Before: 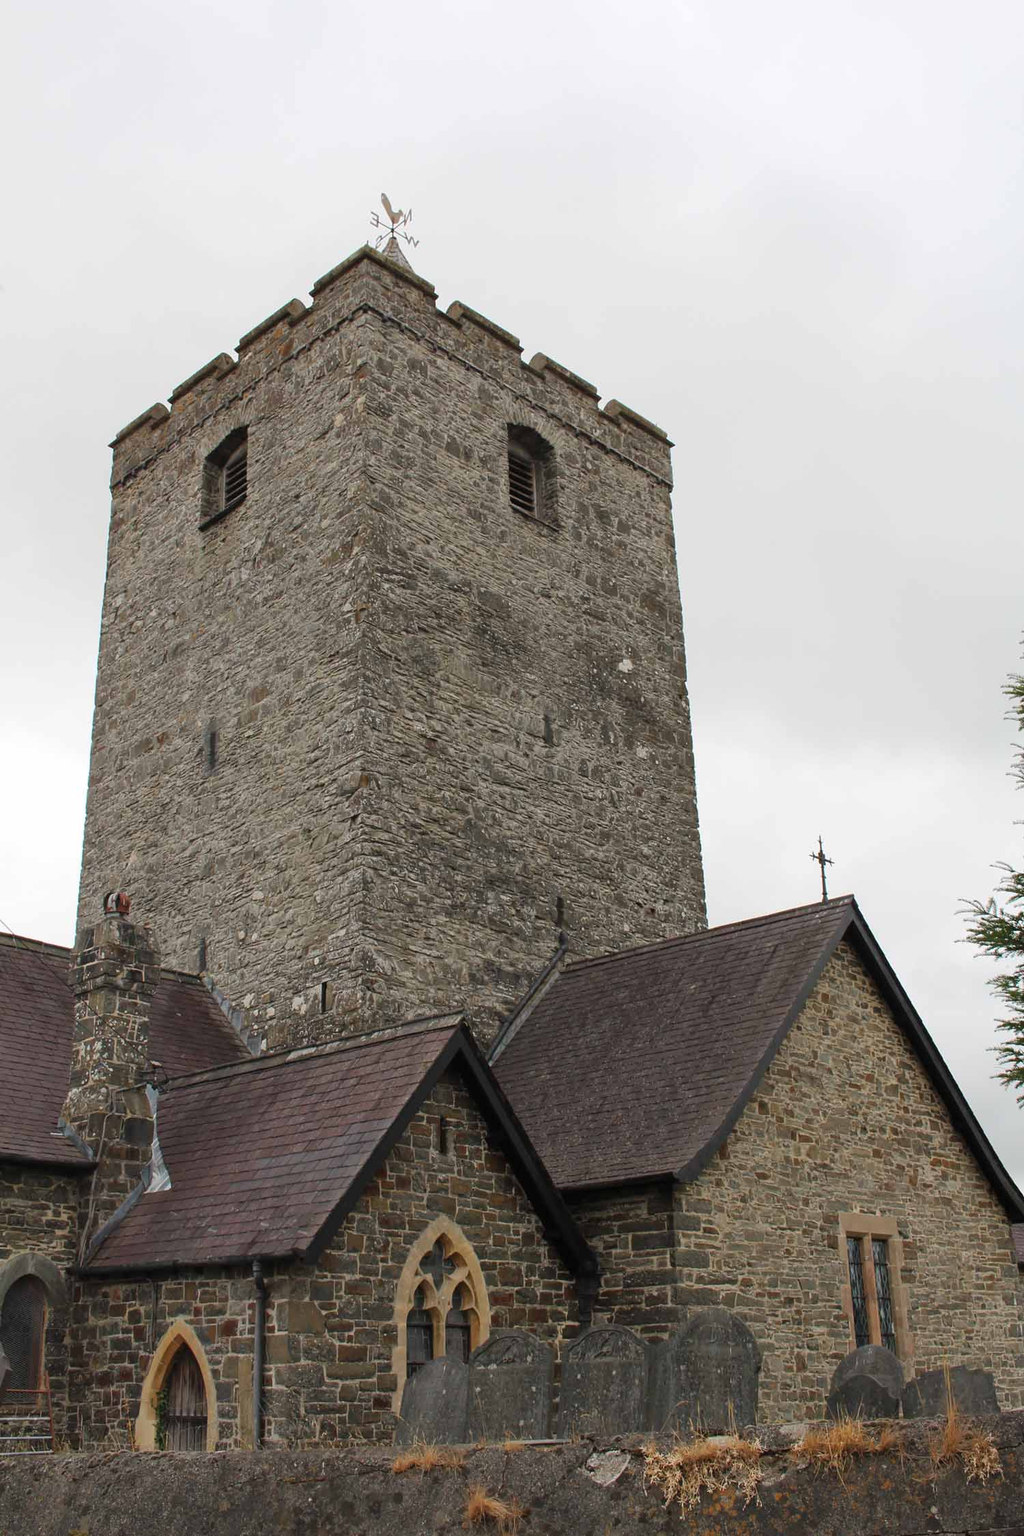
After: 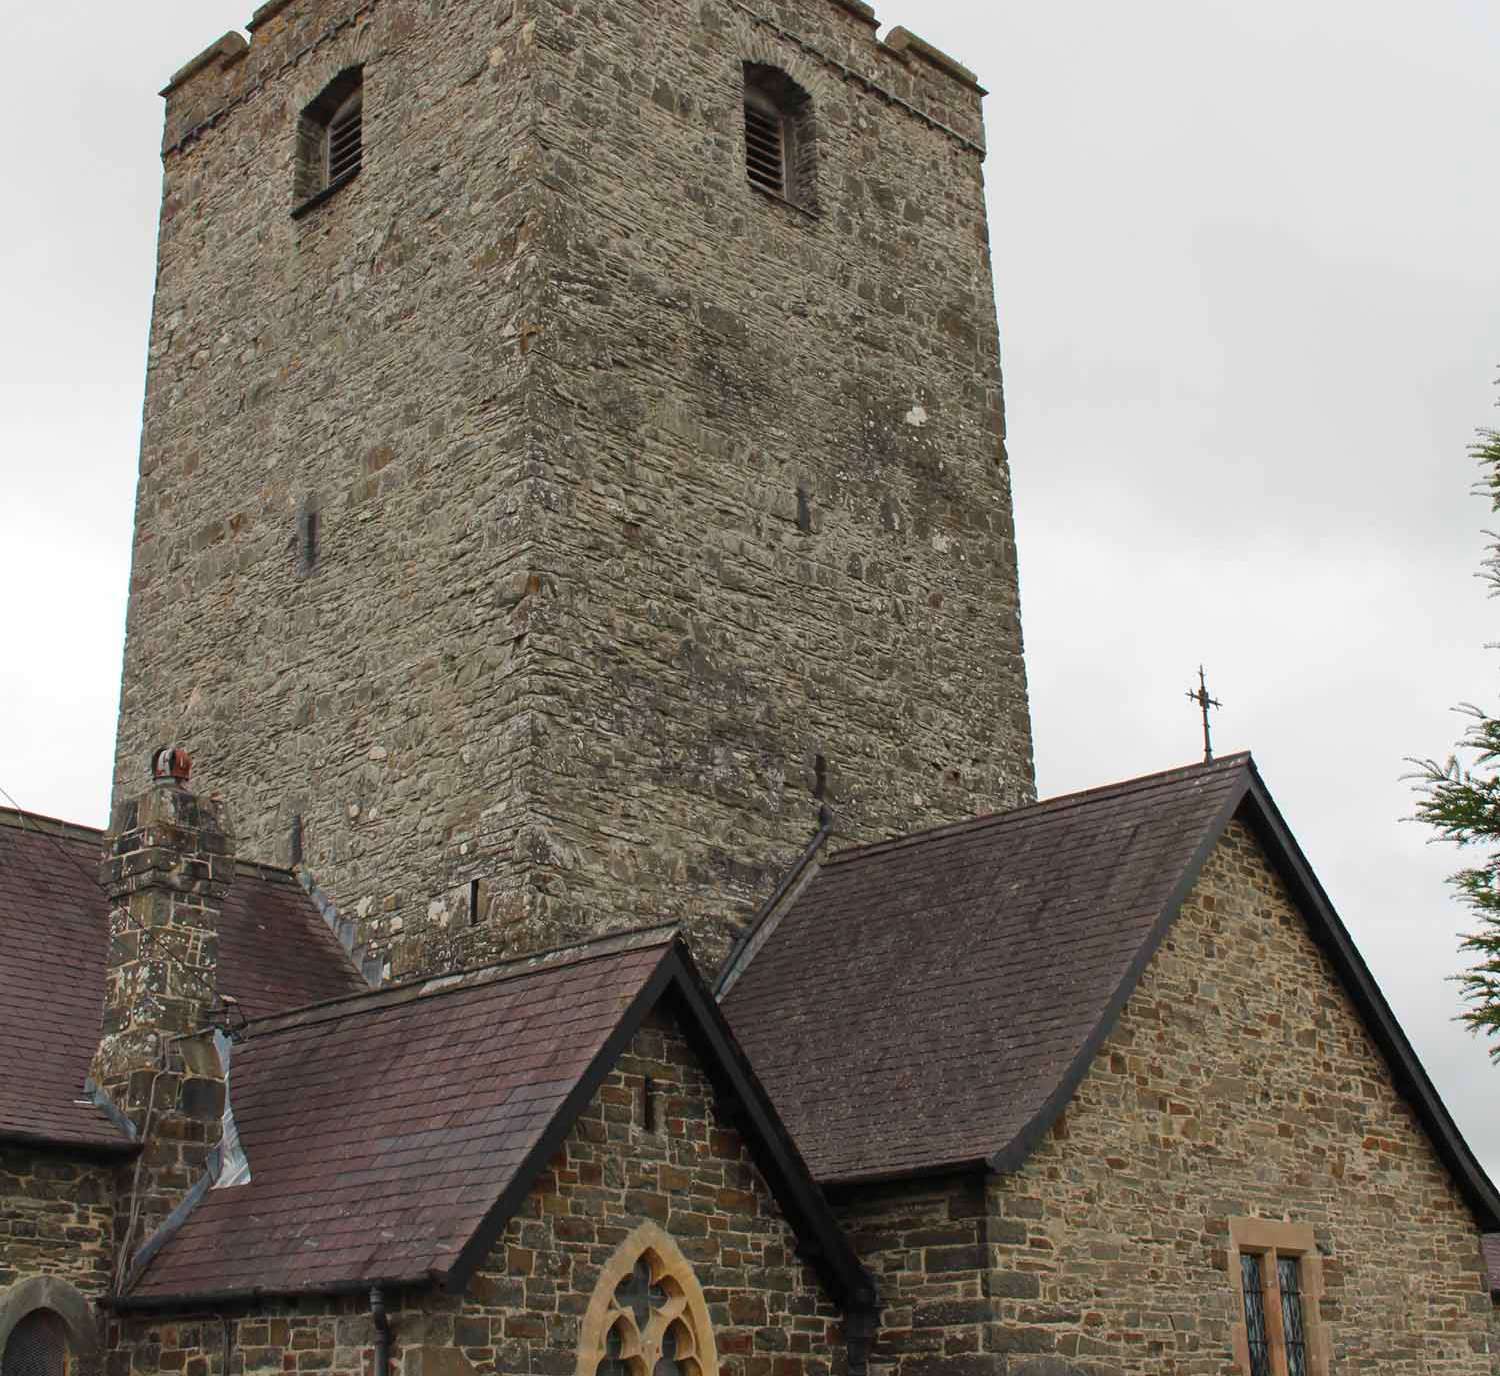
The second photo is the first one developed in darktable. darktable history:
contrast brightness saturation: saturation 0.18
crop and rotate: top 24.852%, bottom 13.986%
